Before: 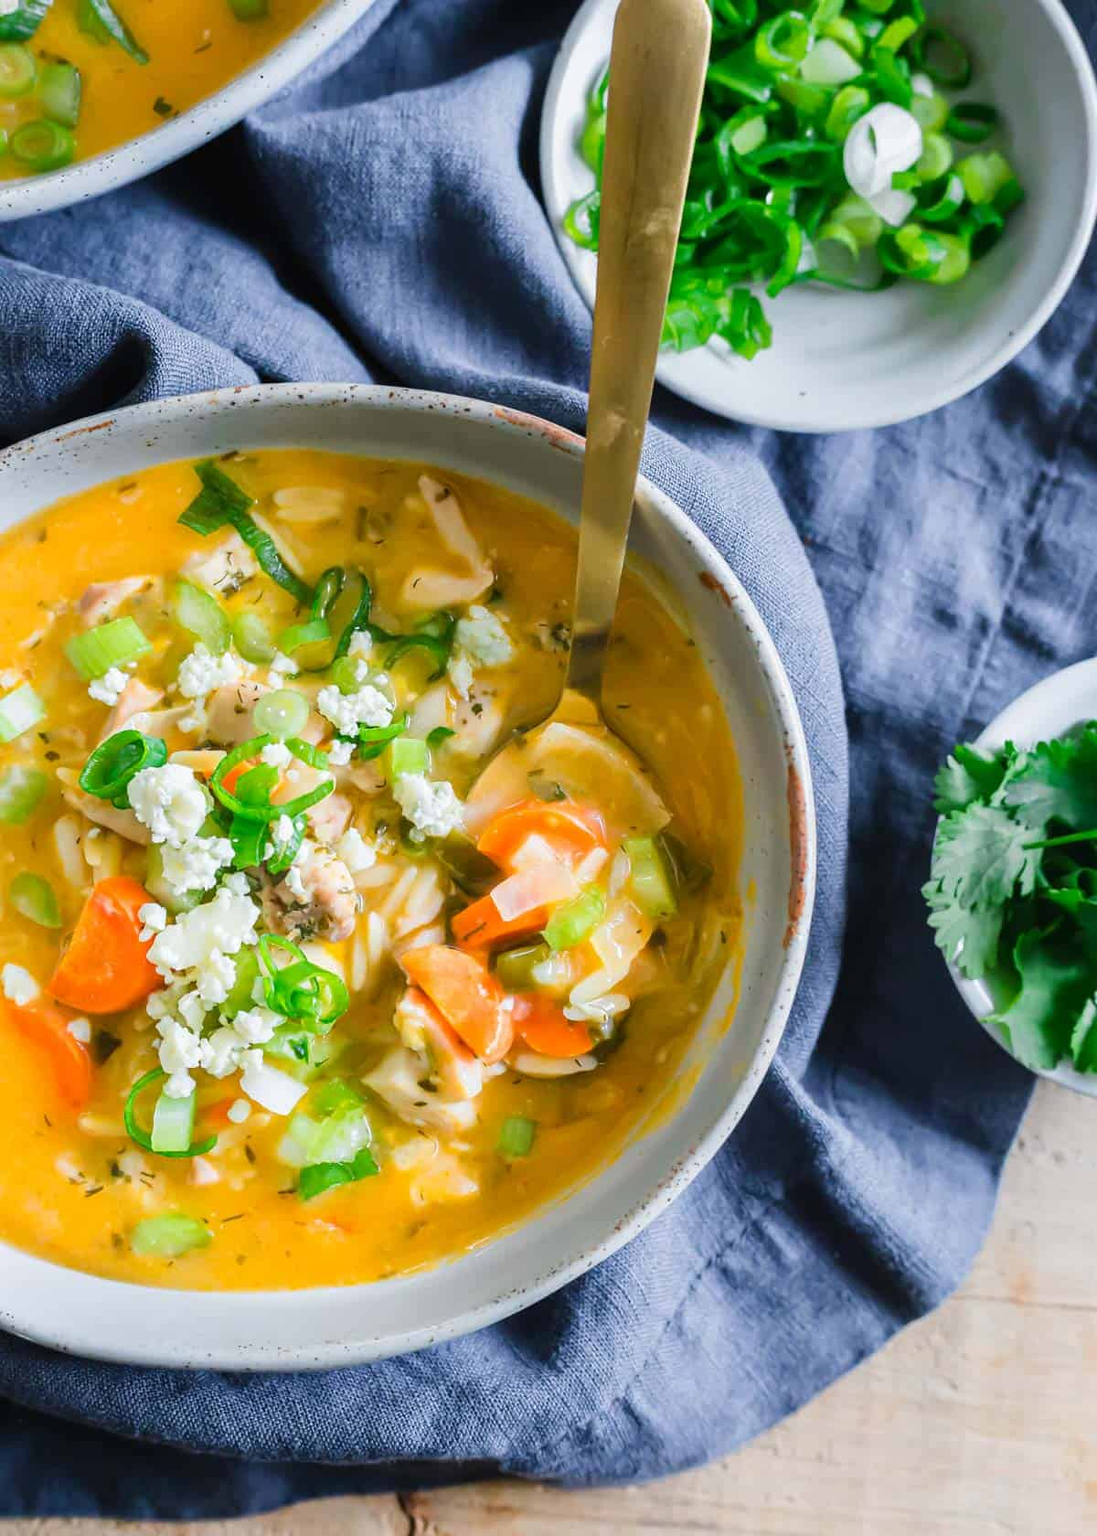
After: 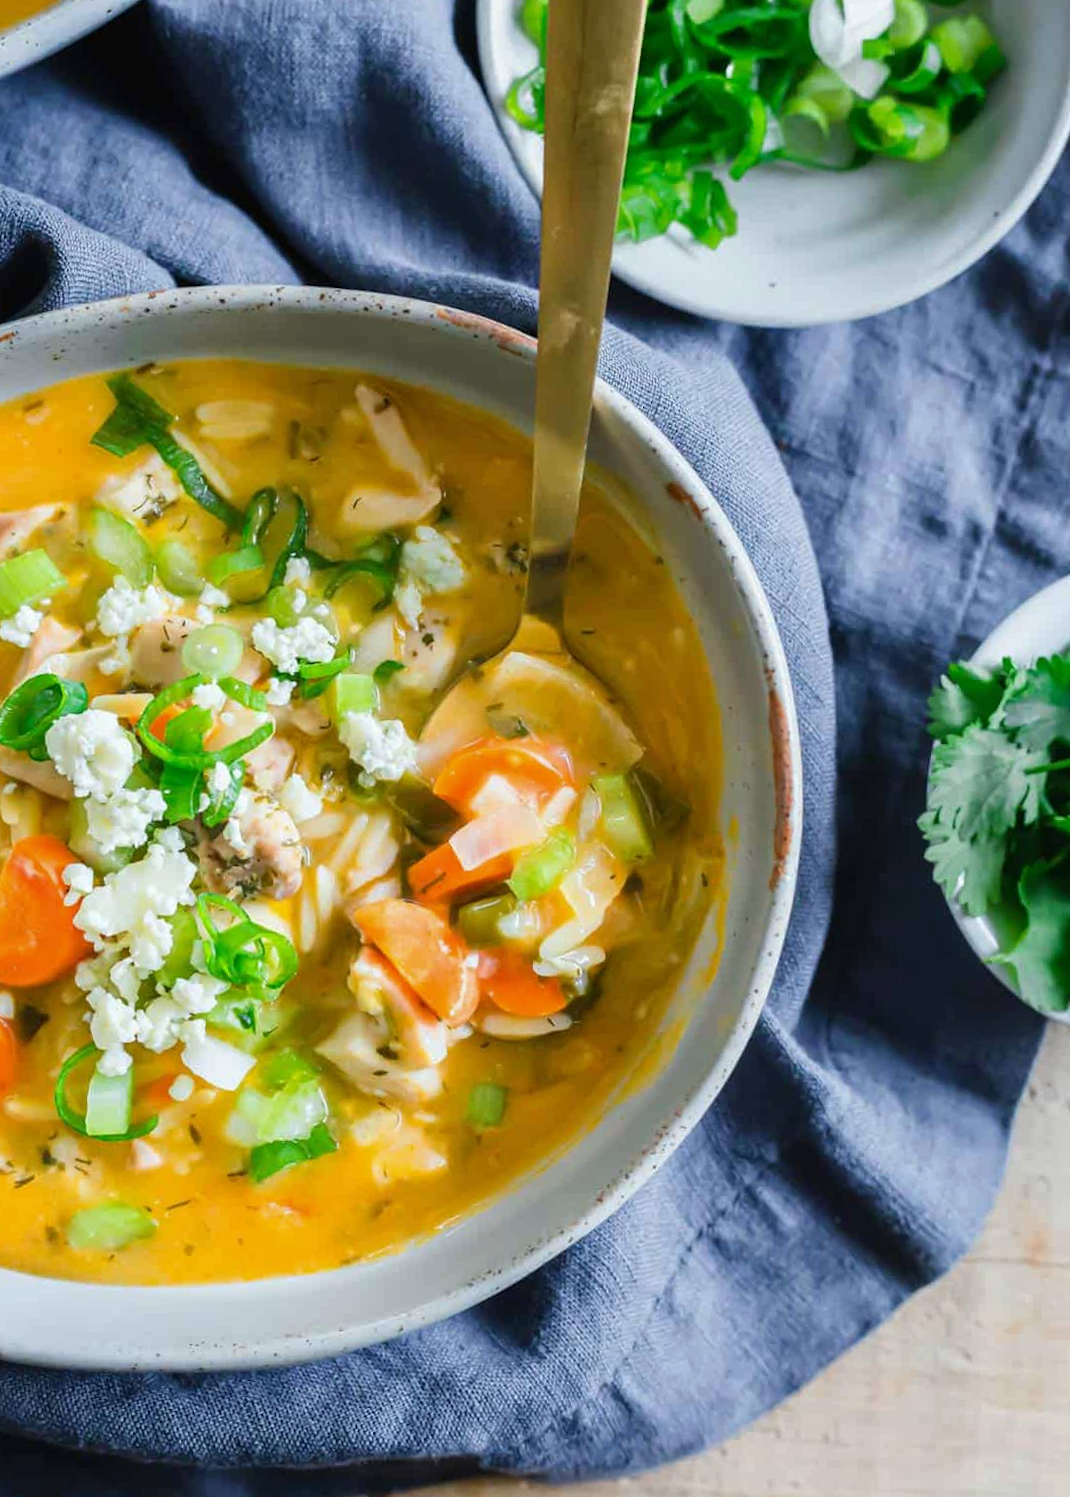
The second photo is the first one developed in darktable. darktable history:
base curve: curves: ch0 [(0, 0) (0.303, 0.277) (1, 1)]
white balance: red 0.978, blue 0.999
rotate and perspective: rotation 0.174°, lens shift (vertical) 0.013, lens shift (horizontal) 0.019, shear 0.001, automatic cropping original format, crop left 0.007, crop right 0.991, crop top 0.016, crop bottom 0.997
crop and rotate: angle 1.96°, left 5.673%, top 5.673%
